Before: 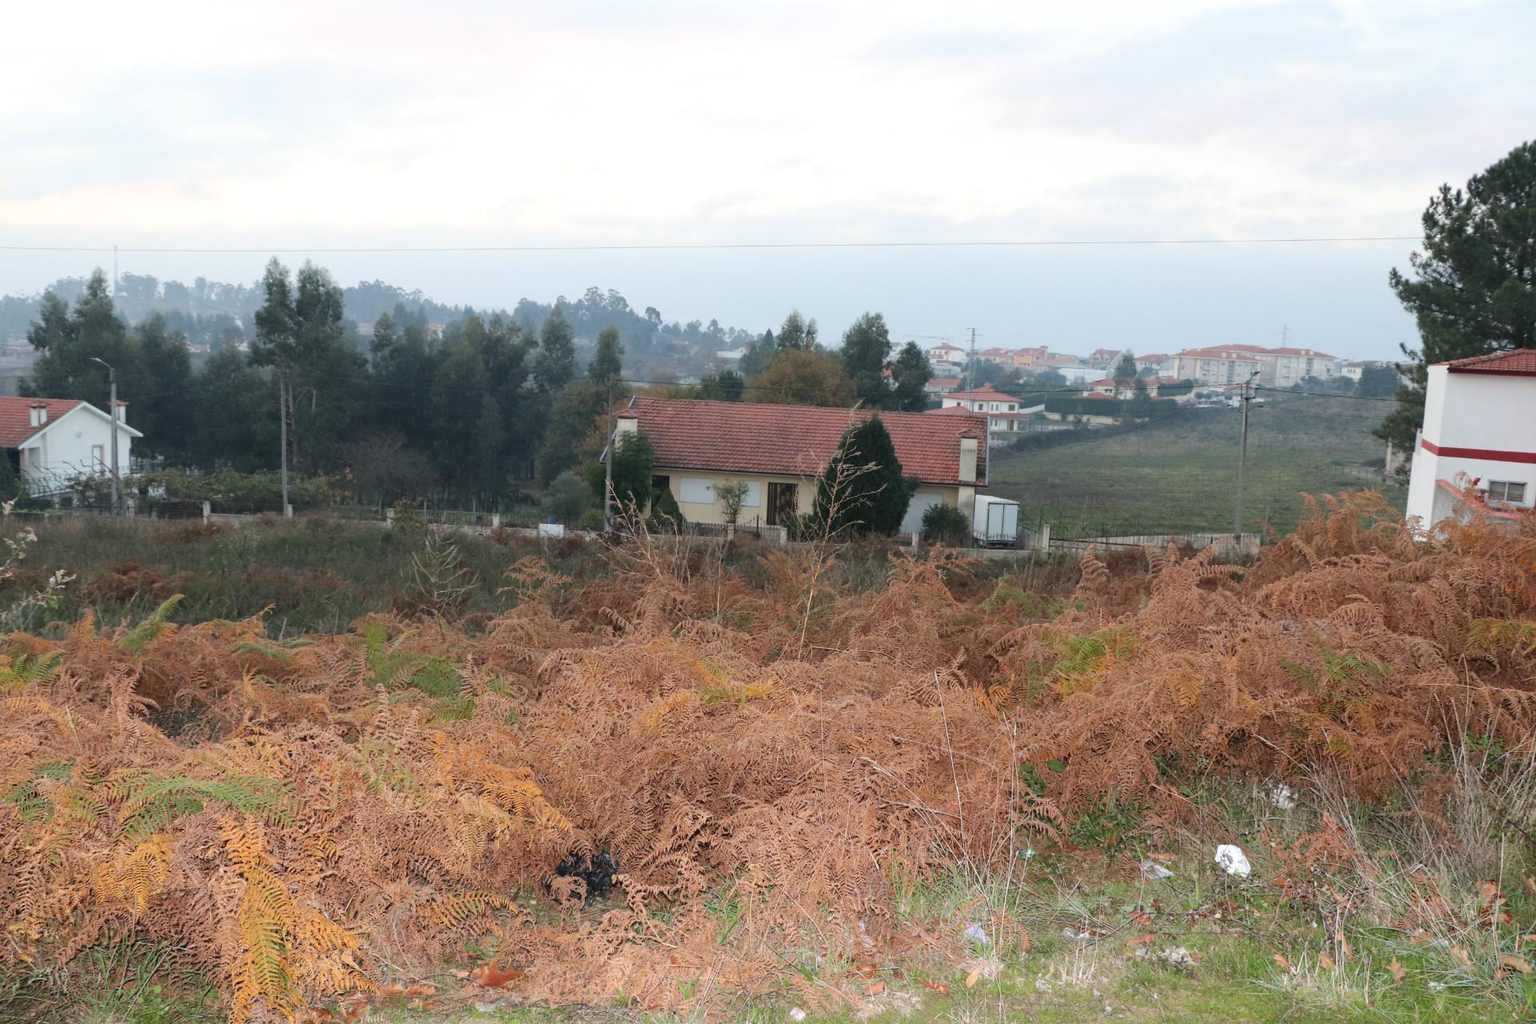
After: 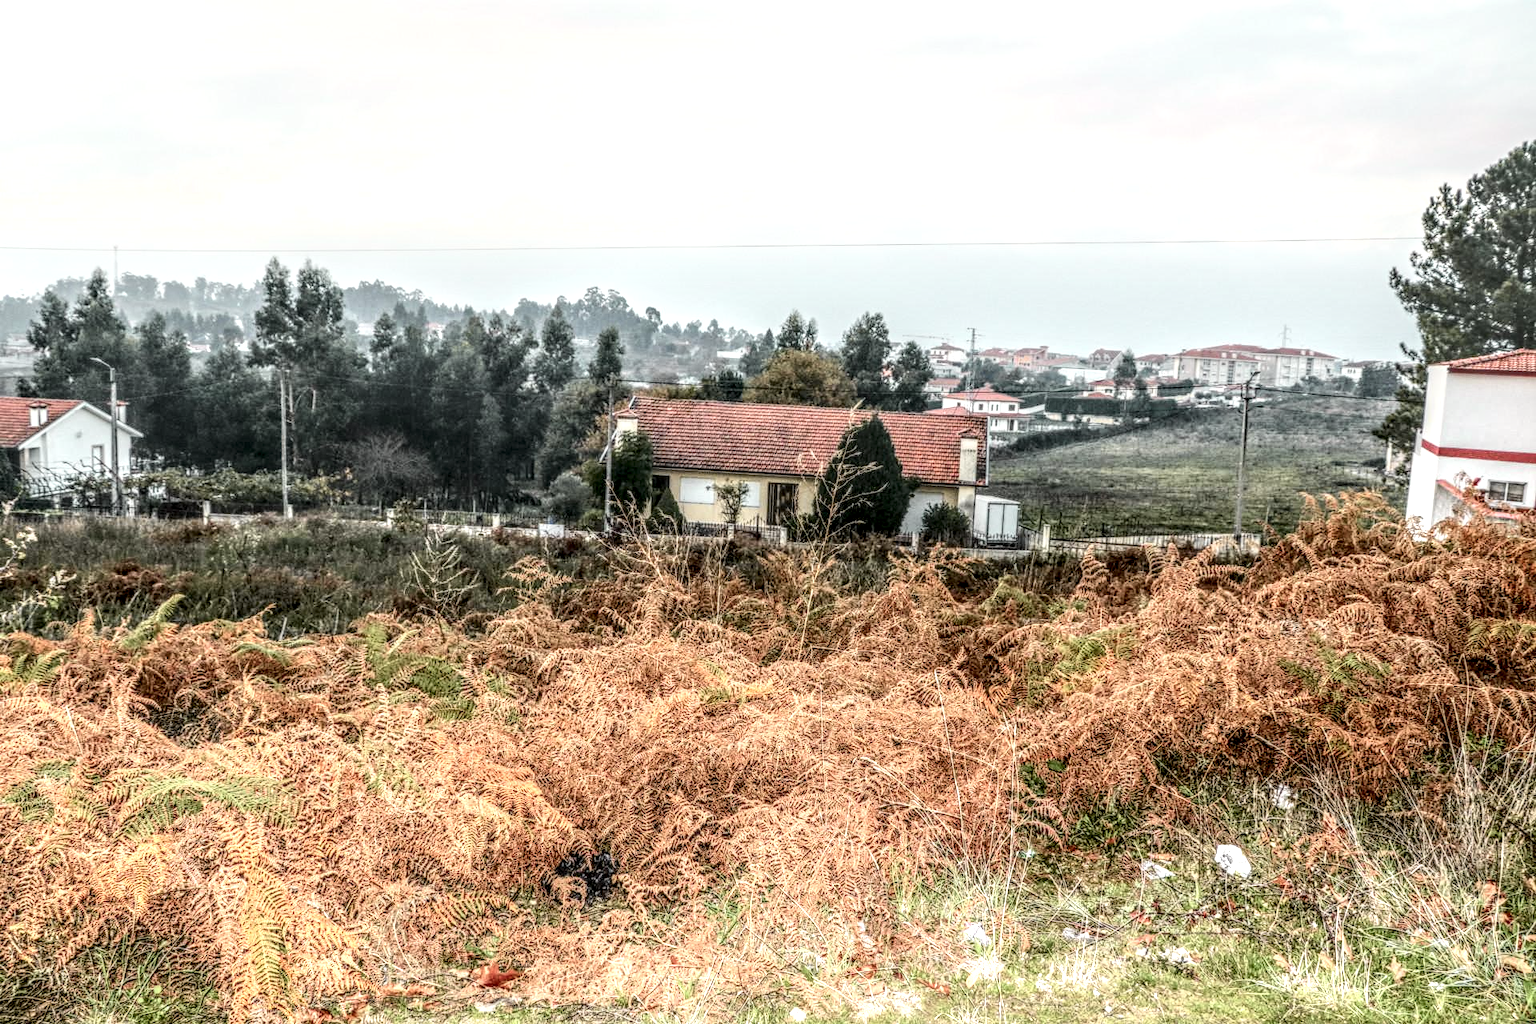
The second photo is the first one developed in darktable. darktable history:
local contrast: highlights 0%, shadows 0%, detail 300%, midtone range 0.3
tone curve: curves: ch0 [(0, 0.026) (0.184, 0.172) (0.391, 0.468) (0.446, 0.56) (0.605, 0.758) (0.831, 0.931) (0.992, 1)]; ch1 [(0, 0) (0.437, 0.447) (0.501, 0.502) (0.538, 0.539) (0.574, 0.589) (0.617, 0.64) (0.699, 0.749) (0.859, 0.919) (1, 1)]; ch2 [(0, 0) (0.33, 0.301) (0.421, 0.443) (0.447, 0.482) (0.499, 0.509) (0.538, 0.564) (0.585, 0.615) (0.664, 0.664) (1, 1)], color space Lab, independent channels, preserve colors none
